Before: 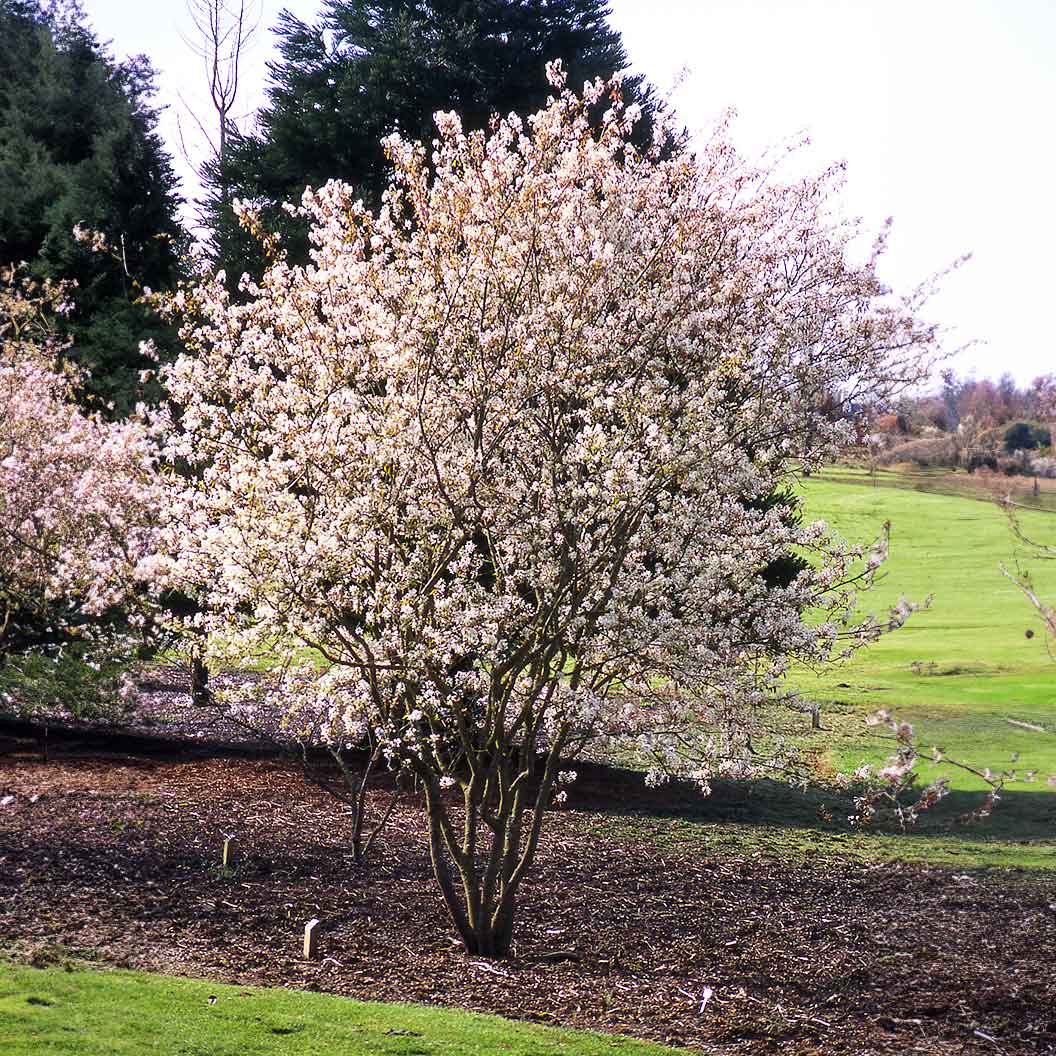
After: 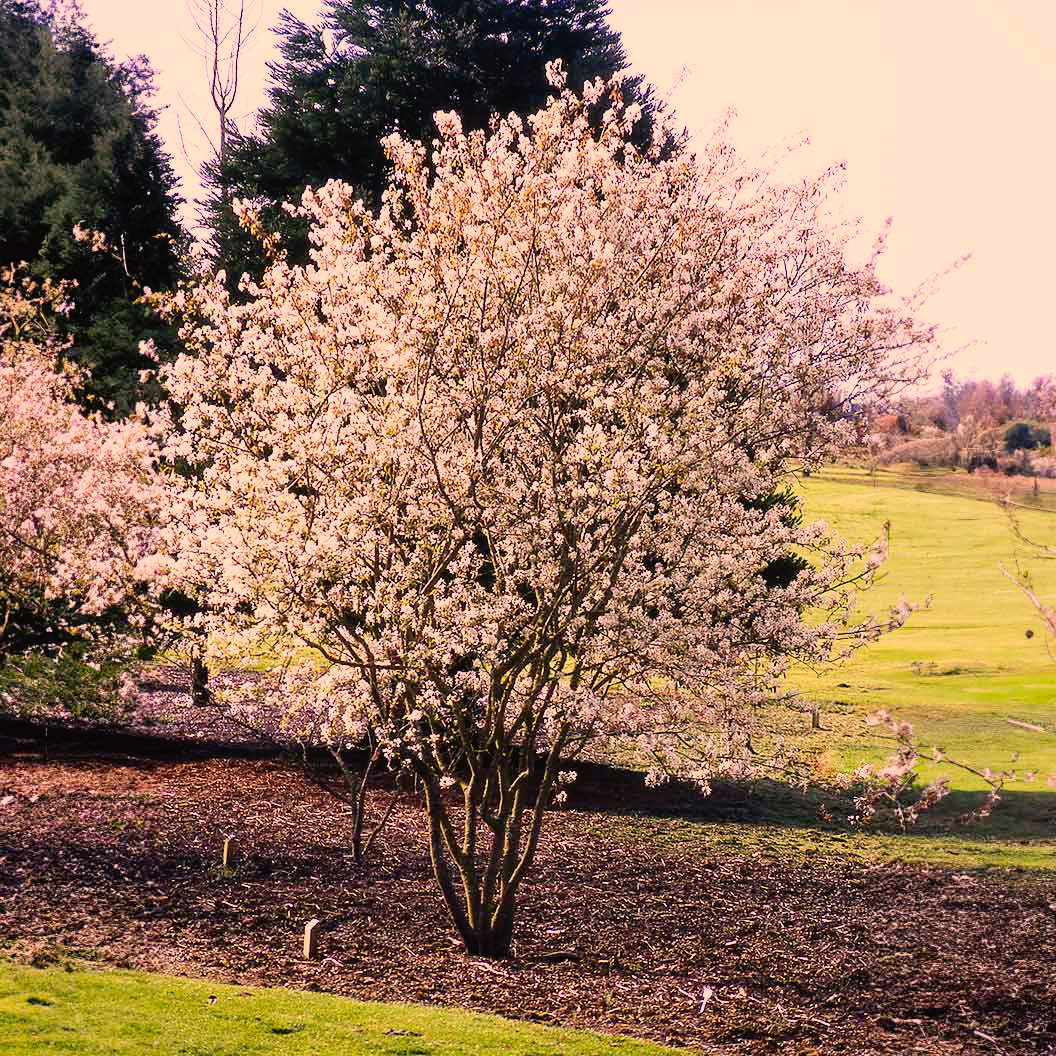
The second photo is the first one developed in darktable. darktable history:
color correction: highlights a* 21.63, highlights b* 21.98
tone curve: curves: ch0 [(0, 0.019) (0.066, 0.043) (0.189, 0.182) (0.368, 0.407) (0.501, 0.564) (0.677, 0.729) (0.851, 0.861) (0.997, 0.959)]; ch1 [(0, 0) (0.187, 0.121) (0.388, 0.346) (0.437, 0.409) (0.474, 0.472) (0.499, 0.501) (0.514, 0.507) (0.548, 0.557) (0.653, 0.663) (0.812, 0.856) (1, 1)]; ch2 [(0, 0) (0.246, 0.214) (0.421, 0.427) (0.459, 0.484) (0.5, 0.504) (0.518, 0.516) (0.529, 0.548) (0.56, 0.576) (0.607, 0.63) (0.744, 0.734) (0.867, 0.821) (0.993, 0.889)], preserve colors none
